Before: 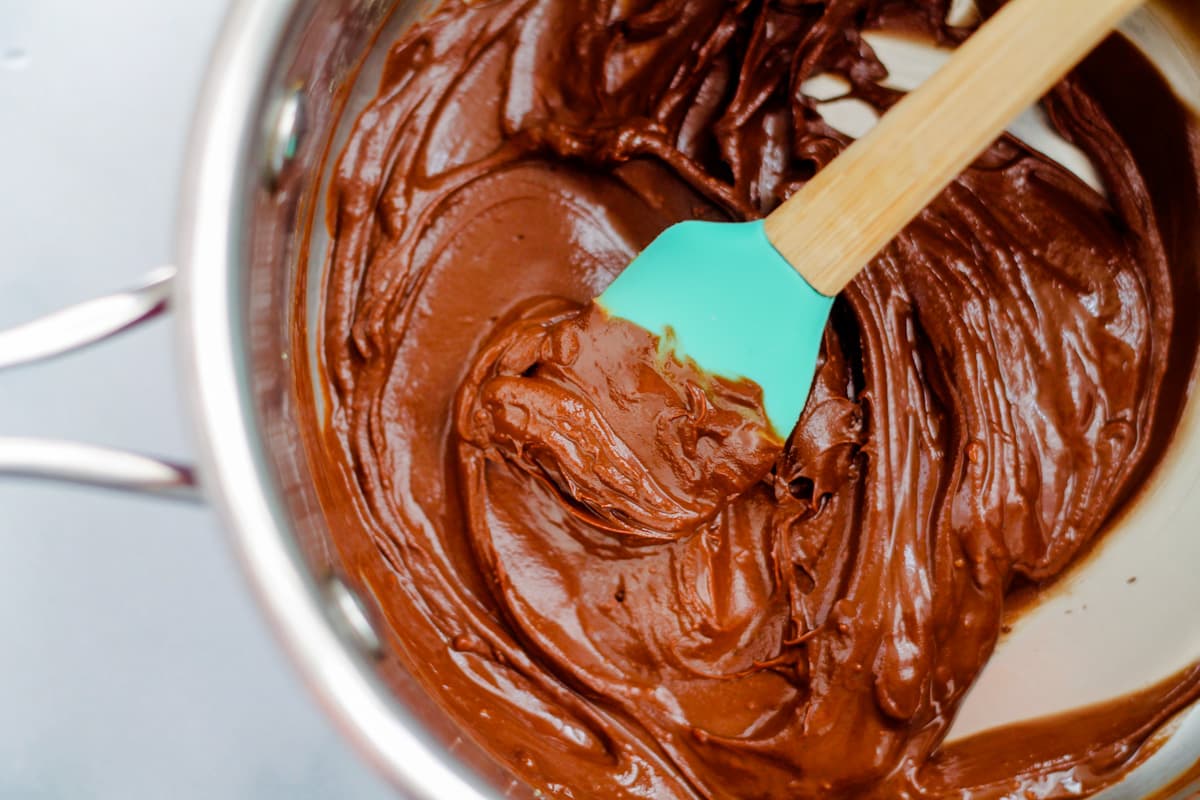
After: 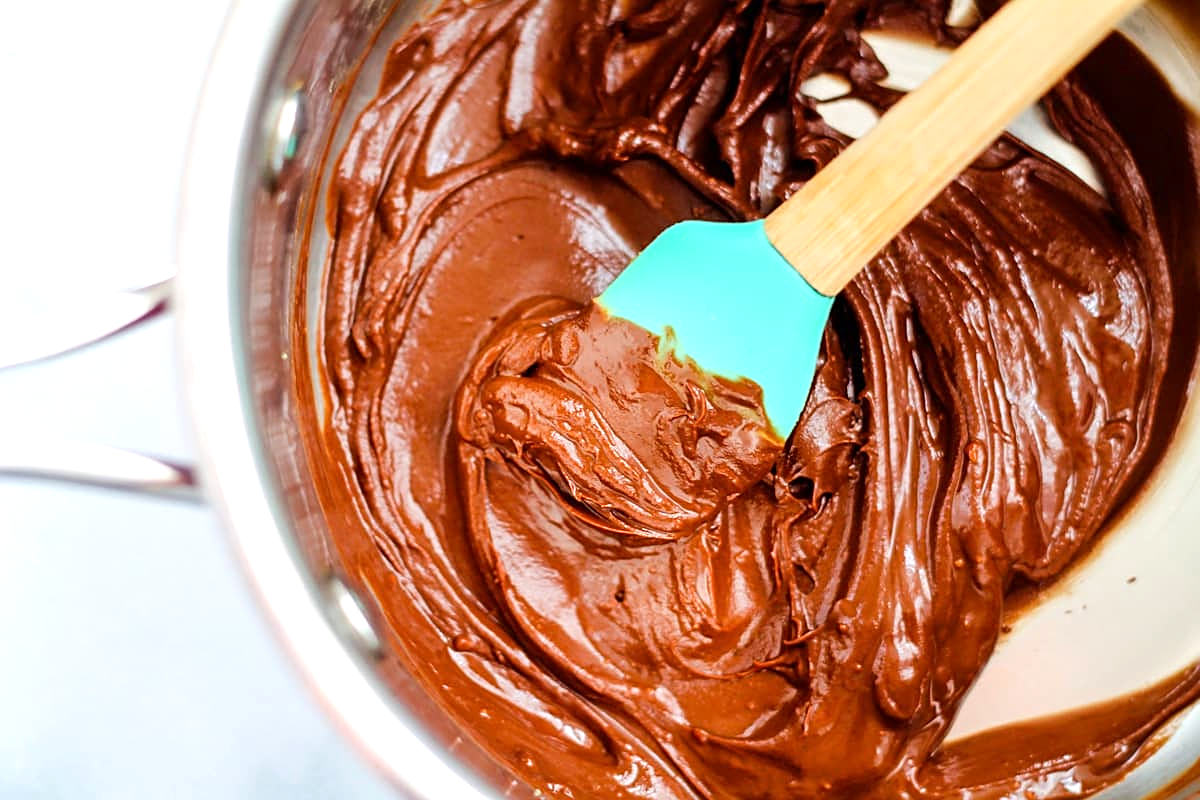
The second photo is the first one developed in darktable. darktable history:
contrast brightness saturation: contrast 0.05
exposure: exposure 0.657 EV, compensate highlight preservation false
sharpen: radius 1.967
